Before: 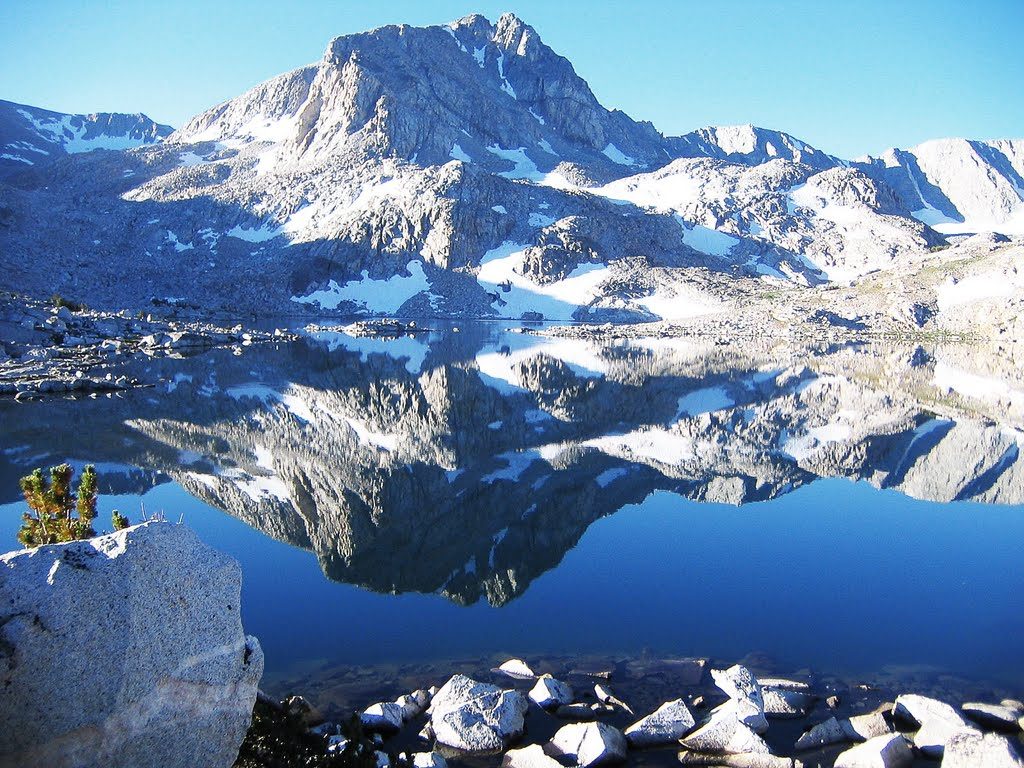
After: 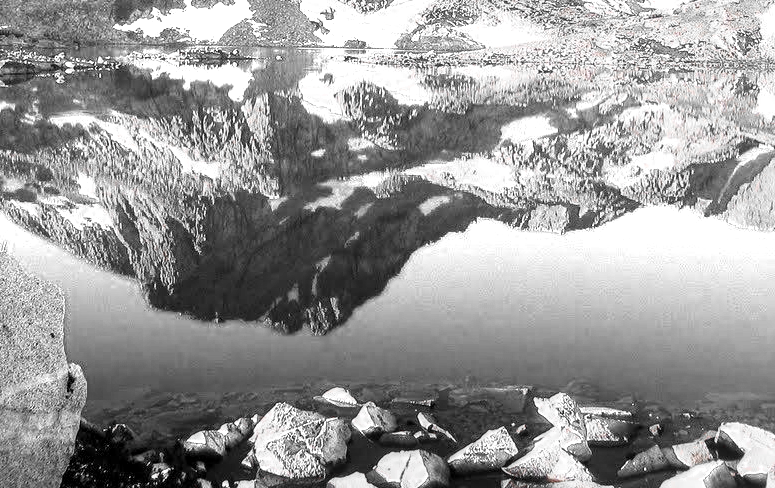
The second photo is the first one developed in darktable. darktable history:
local contrast: on, module defaults
color zones: curves: ch0 [(0, 0.352) (0.143, 0.407) (0.286, 0.386) (0.429, 0.431) (0.571, 0.829) (0.714, 0.853) (0.857, 0.833) (1, 0.352)]; ch1 [(0, 0.604) (0.072, 0.726) (0.096, 0.608) (0.205, 0.007) (0.571, -0.006) (0.839, -0.013) (0.857, -0.012) (1, 0.604)]
crop and rotate: left 17.353%, top 35.495%, right 6.927%, bottom 0.859%
